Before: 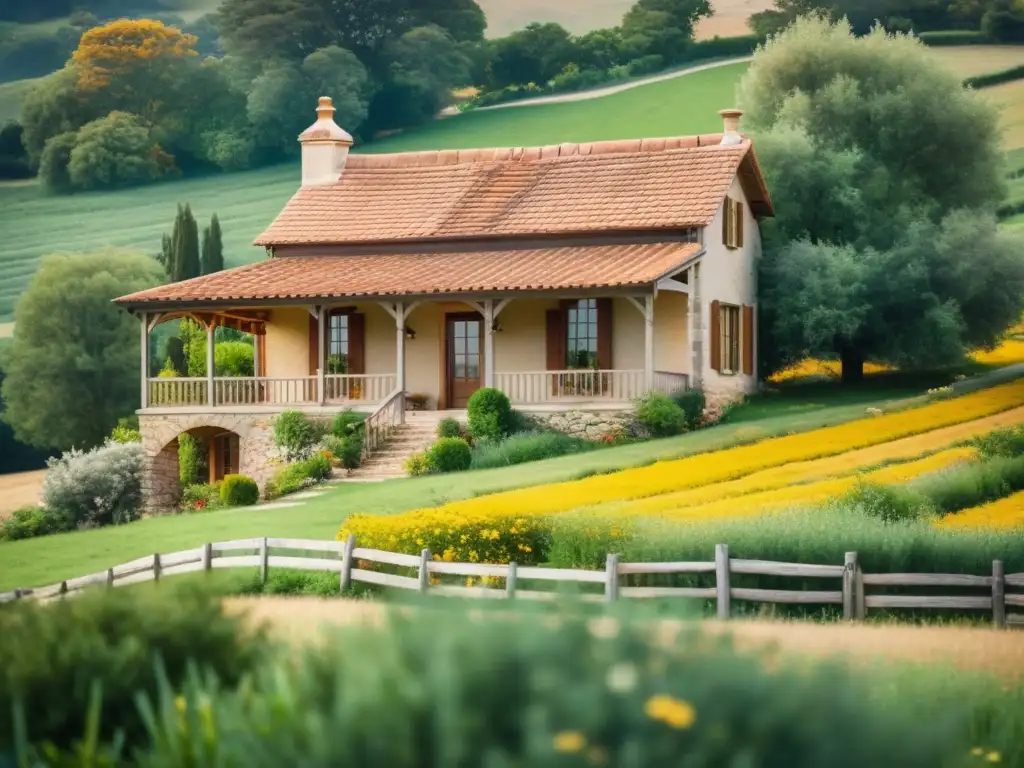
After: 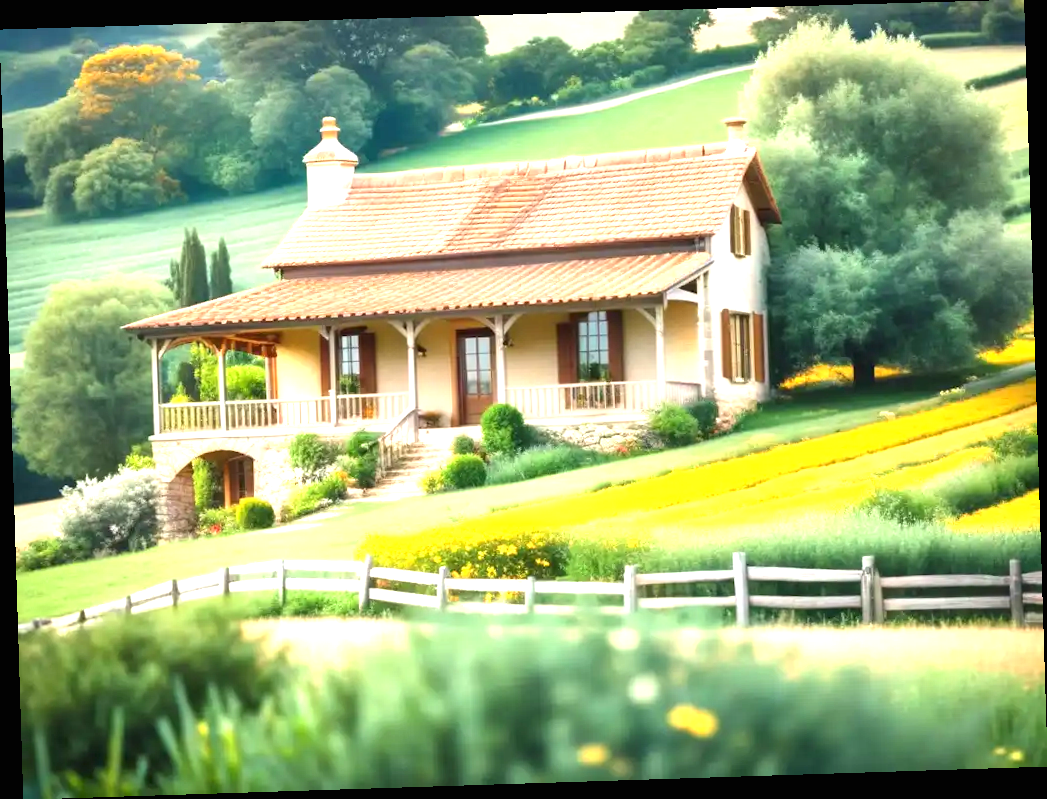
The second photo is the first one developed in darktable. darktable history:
exposure: black level correction 0, exposure 1.4 EV, compensate highlight preservation false
rotate and perspective: rotation -1.77°, lens shift (horizontal) 0.004, automatic cropping off
